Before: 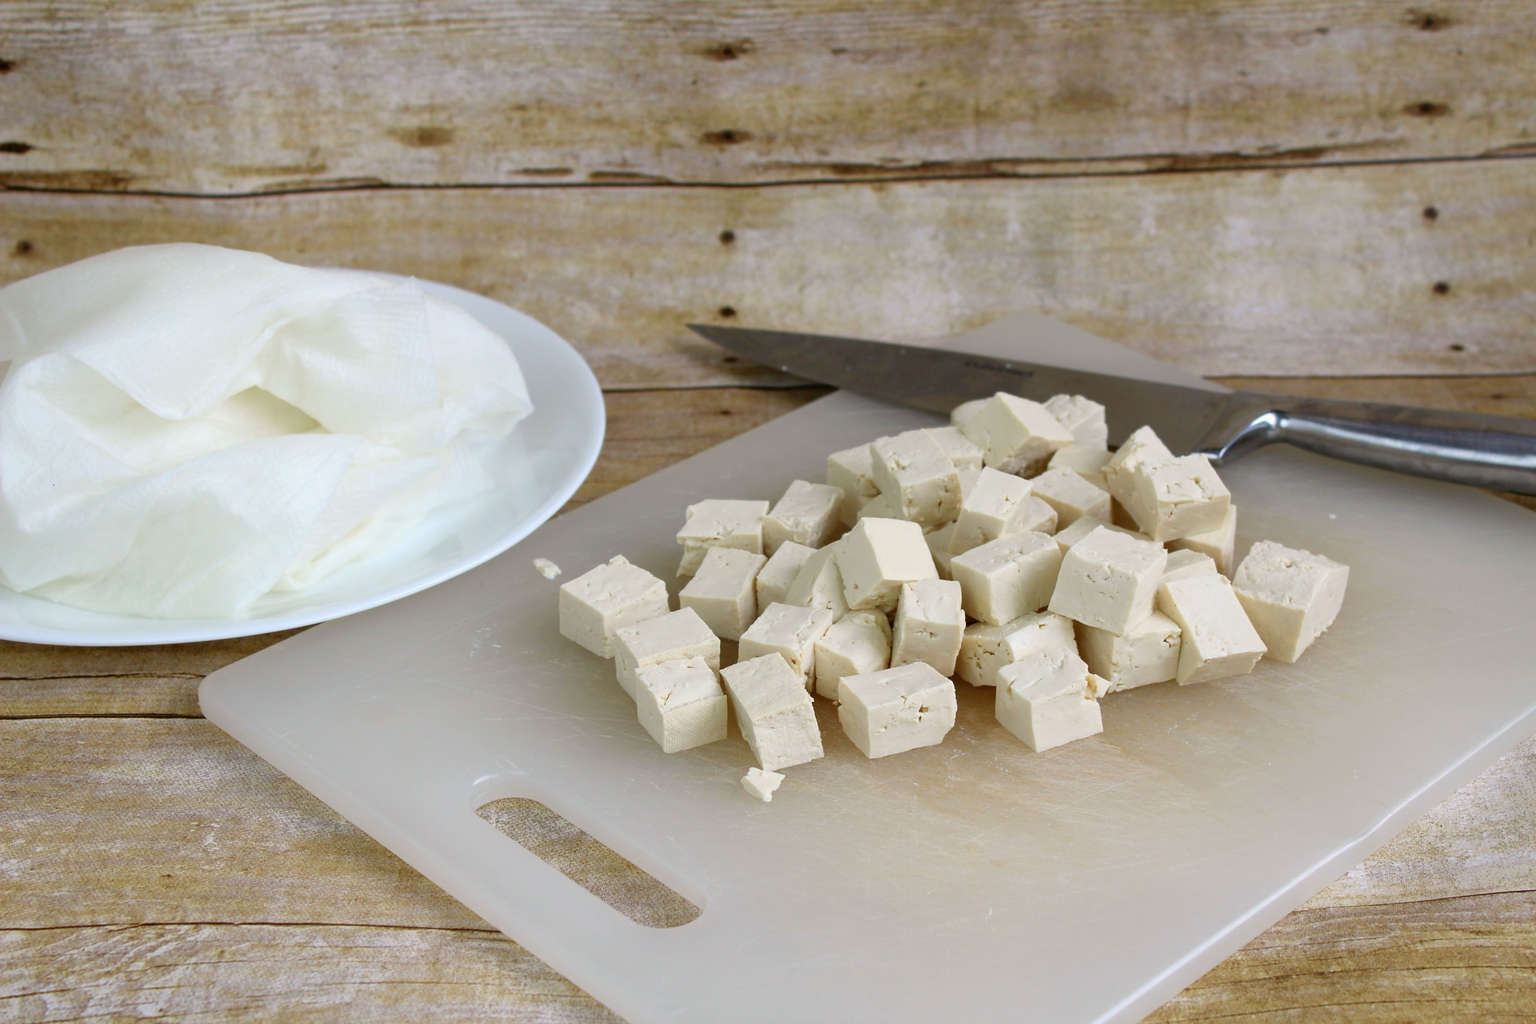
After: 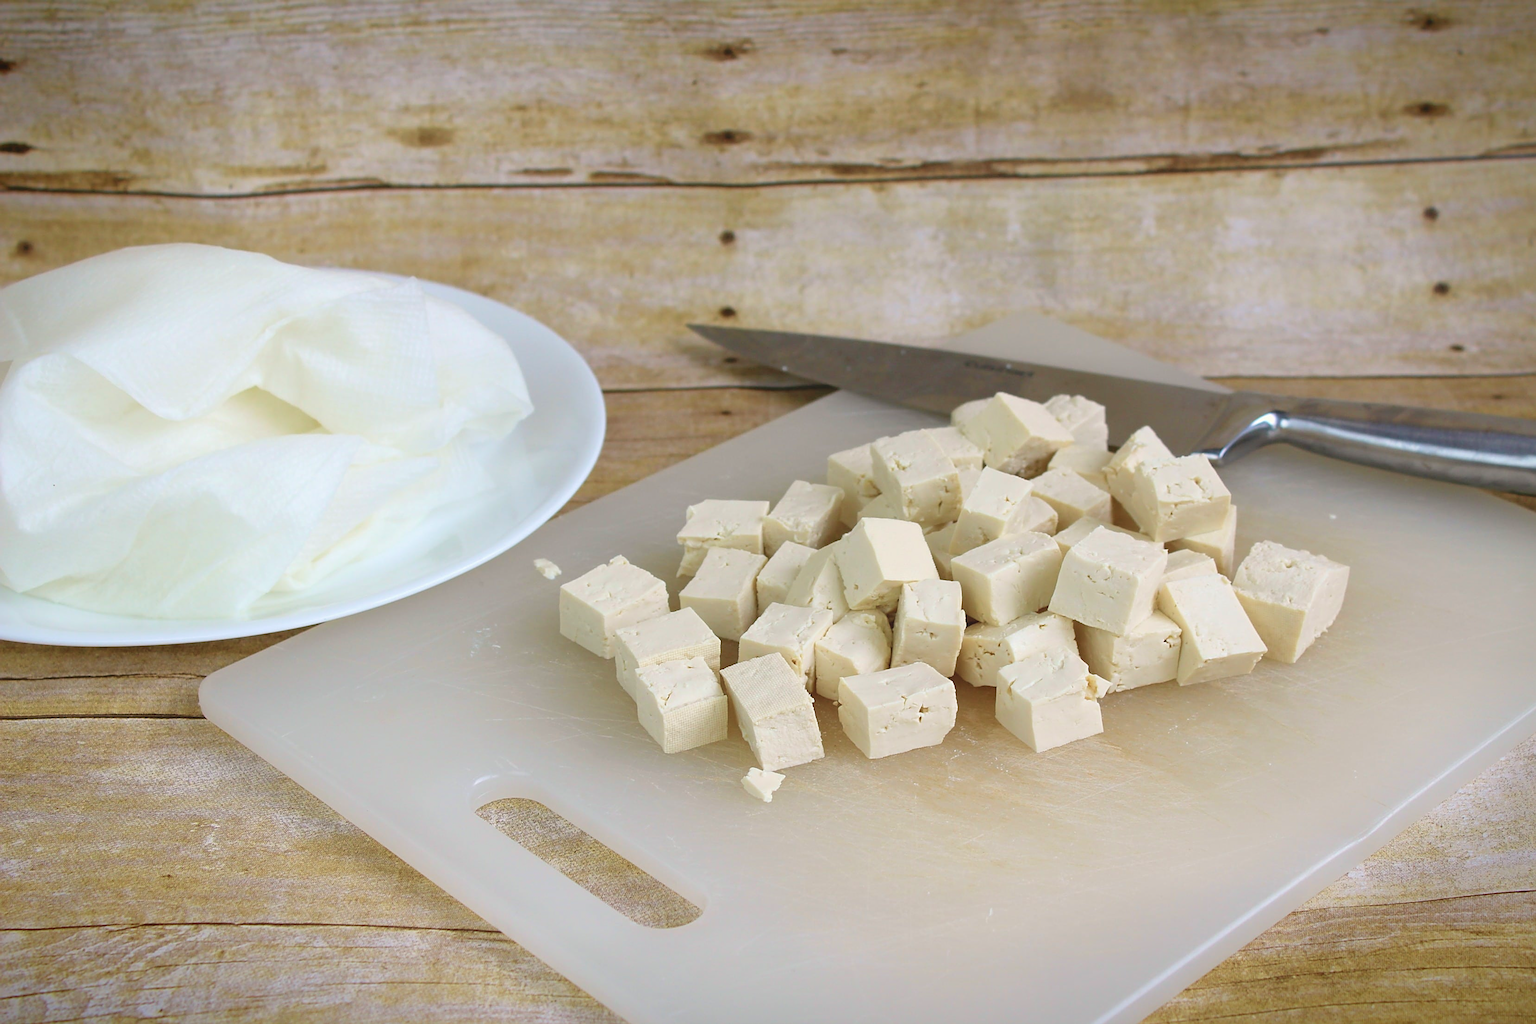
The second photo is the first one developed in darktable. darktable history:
vignetting: fall-off start 98.29%, fall-off radius 100%, brightness -1, saturation 0.5, width/height ratio 1.428
velvia: on, module defaults
exposure: exposure 0.29 EV, compensate highlight preservation false
sharpen: on, module defaults
contrast brightness saturation: contrast -0.15, brightness 0.05, saturation -0.12
